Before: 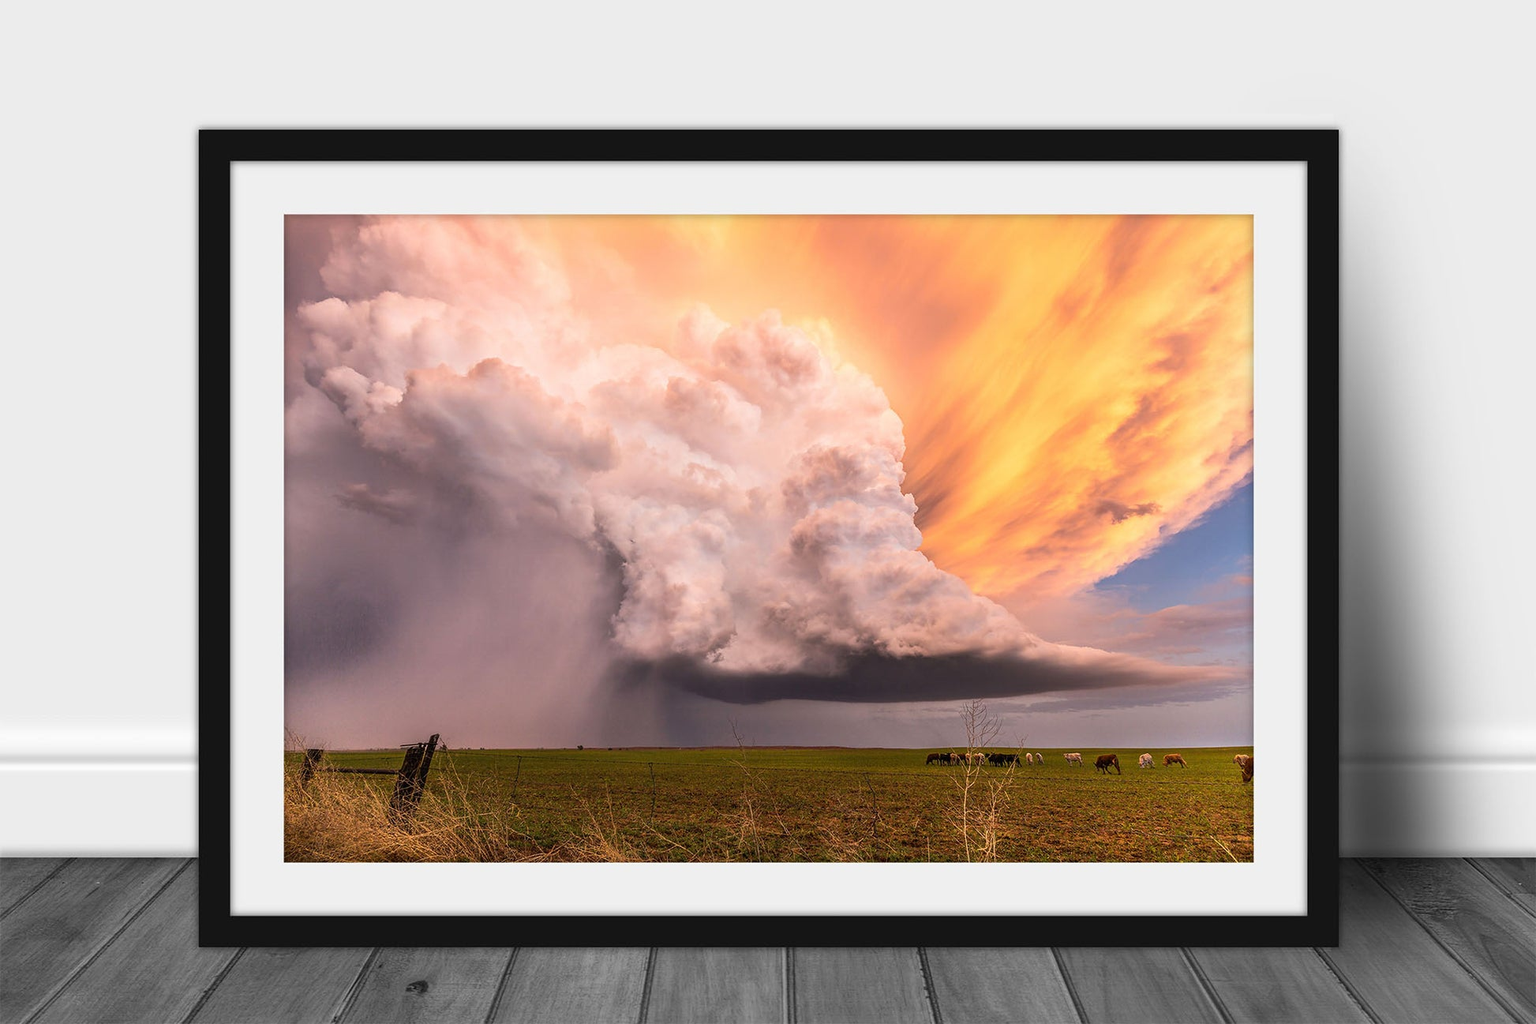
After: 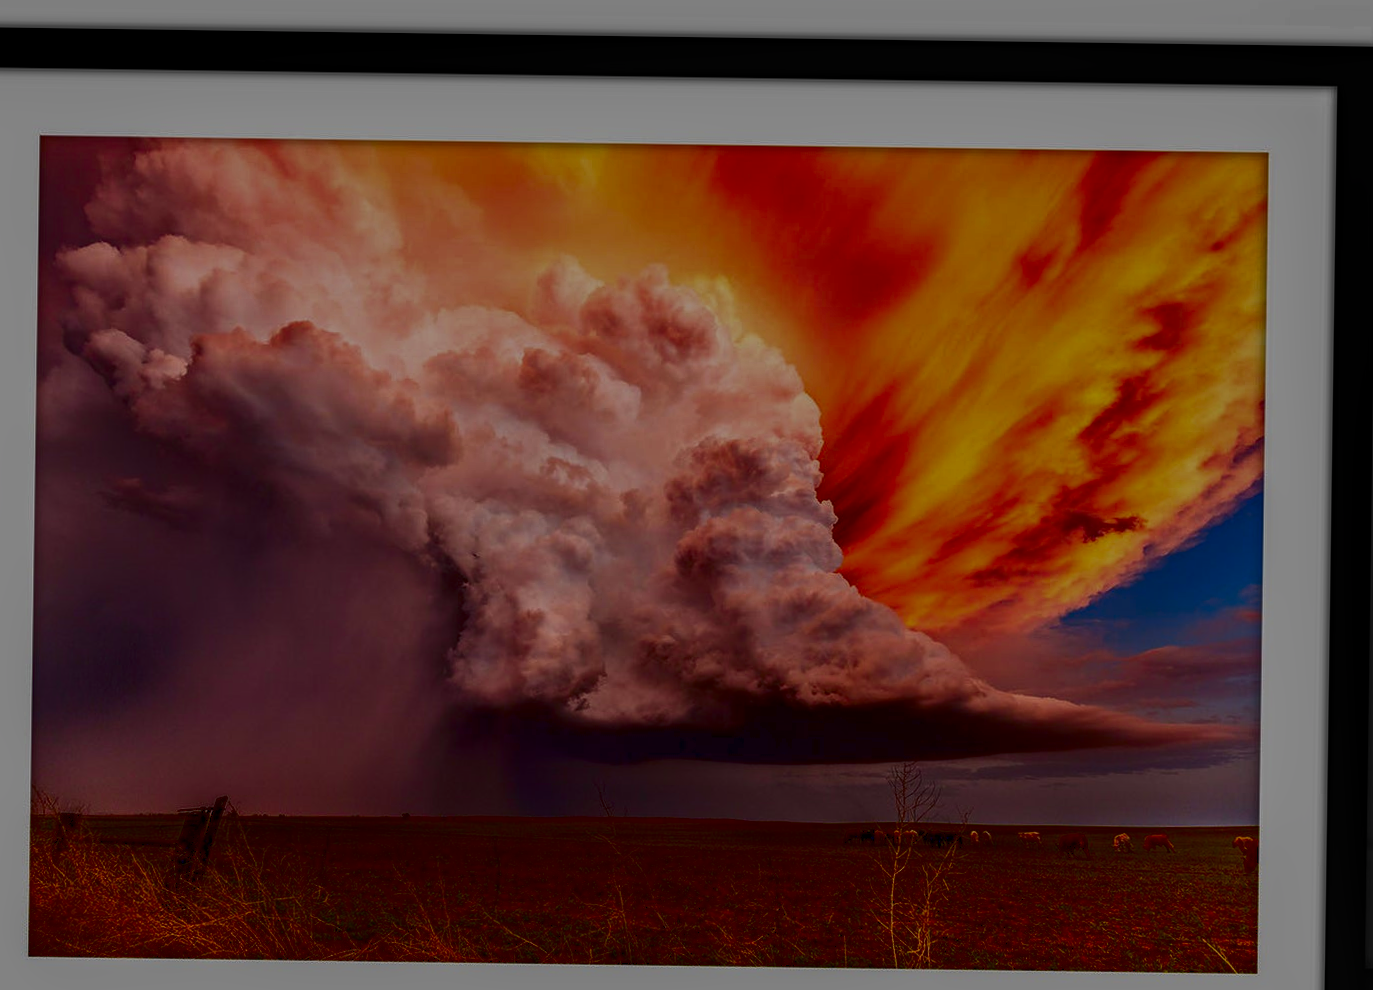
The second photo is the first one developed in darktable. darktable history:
color balance rgb: perceptual saturation grading › global saturation -27.94%, hue shift -2.27°, contrast -21.26%
crop and rotate: left 17.046%, top 10.659%, right 12.989%, bottom 14.553%
contrast brightness saturation: brightness -1, saturation 1
rotate and perspective: rotation 0.8°, automatic cropping off
tone equalizer: on, module defaults
bloom: threshold 82.5%, strength 16.25%
local contrast: highlights 0%, shadows 0%, detail 133%
